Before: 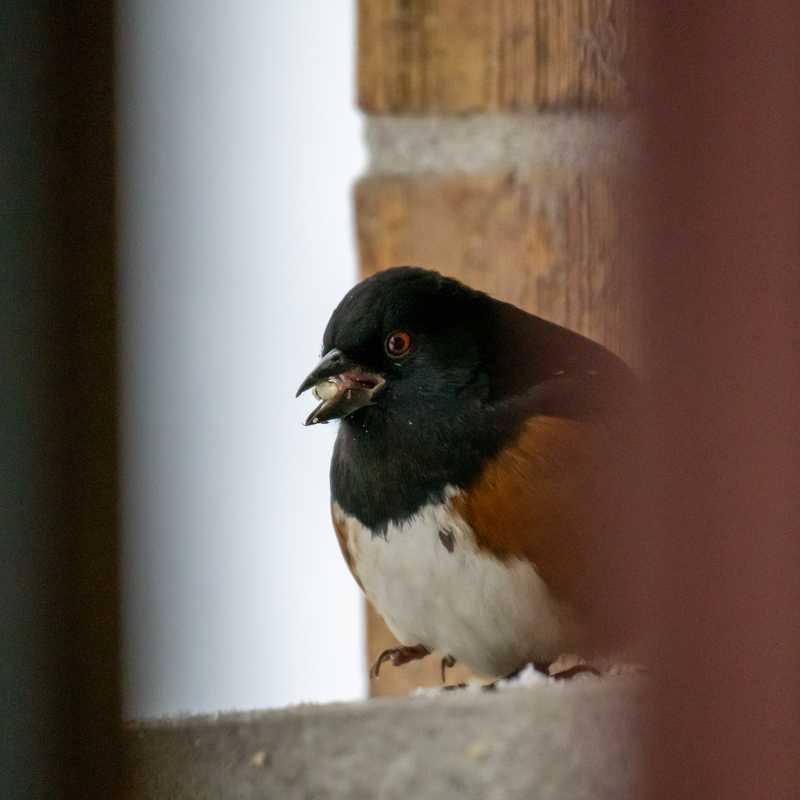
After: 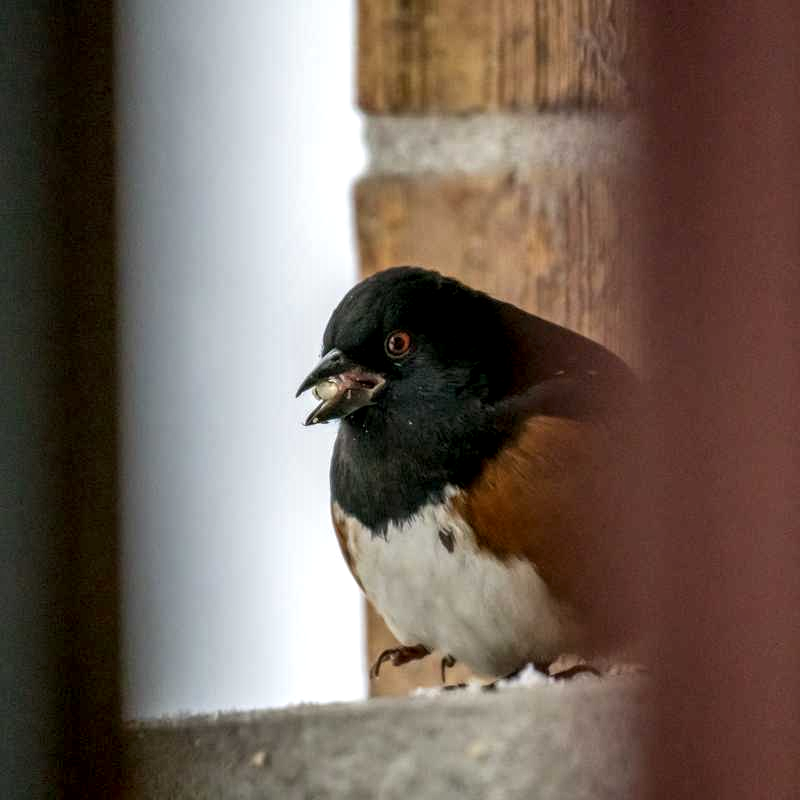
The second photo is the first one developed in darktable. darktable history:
local contrast: detail 150%
tone equalizer: on, module defaults
color correction: highlights a* 0.007, highlights b* -0.245
